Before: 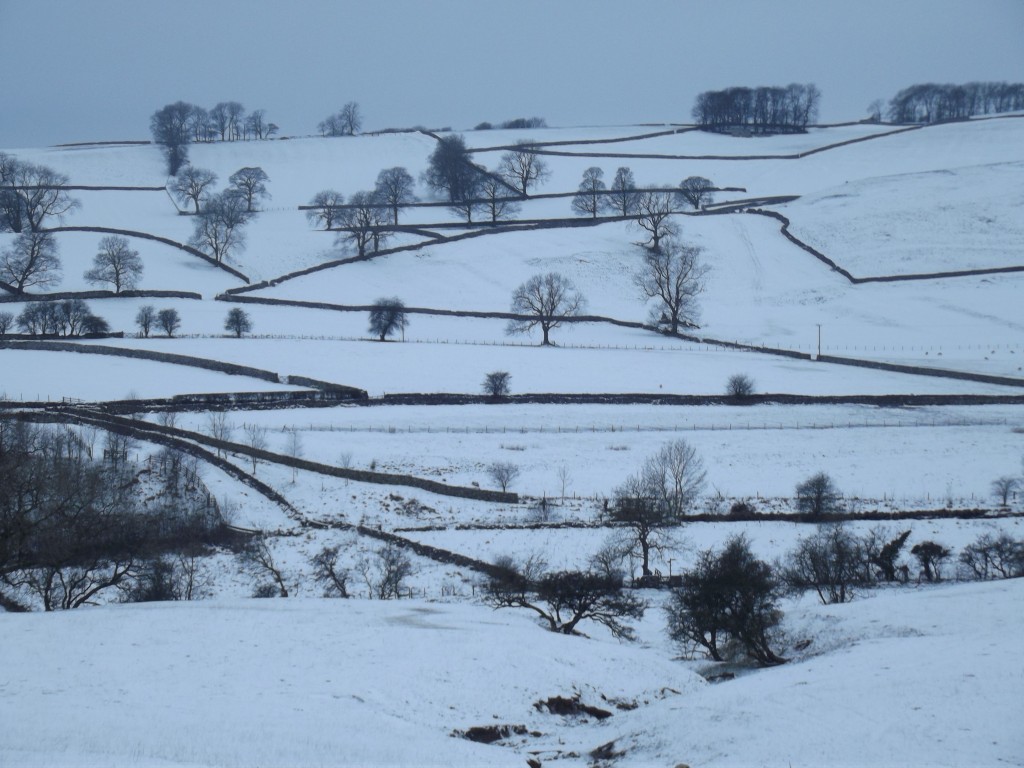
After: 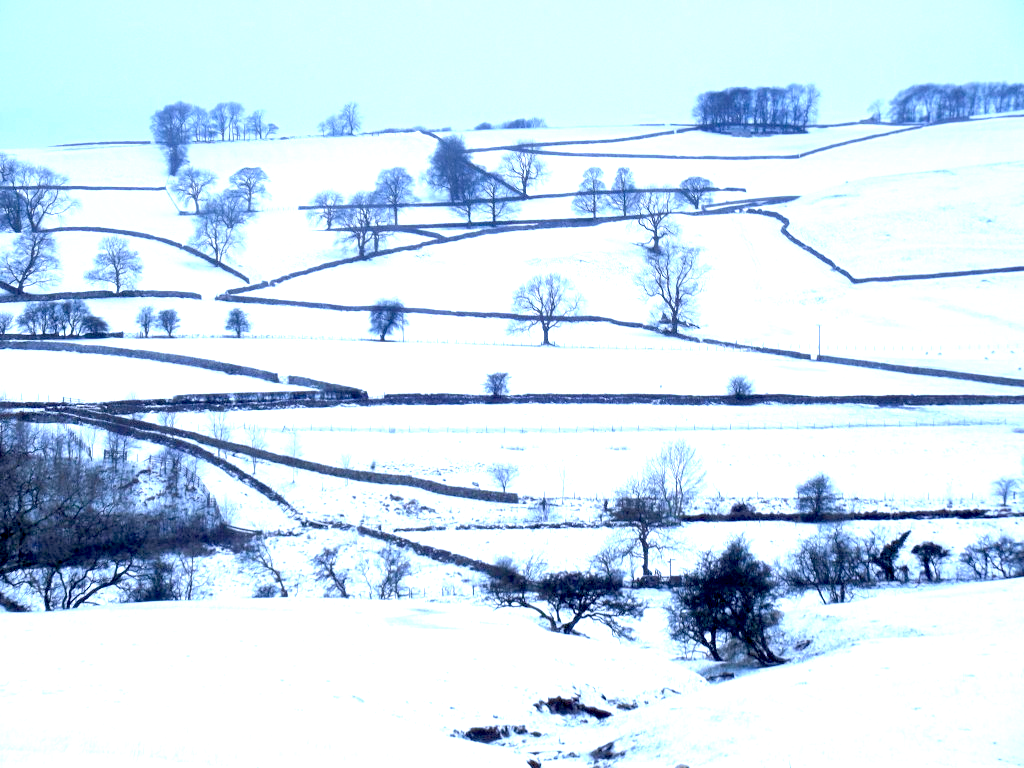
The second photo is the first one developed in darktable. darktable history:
exposure: black level correction 0.014, exposure 1.768 EV, compensate highlight preservation false
color calibration: illuminant custom, x 0.372, y 0.389, temperature 4253.32 K
